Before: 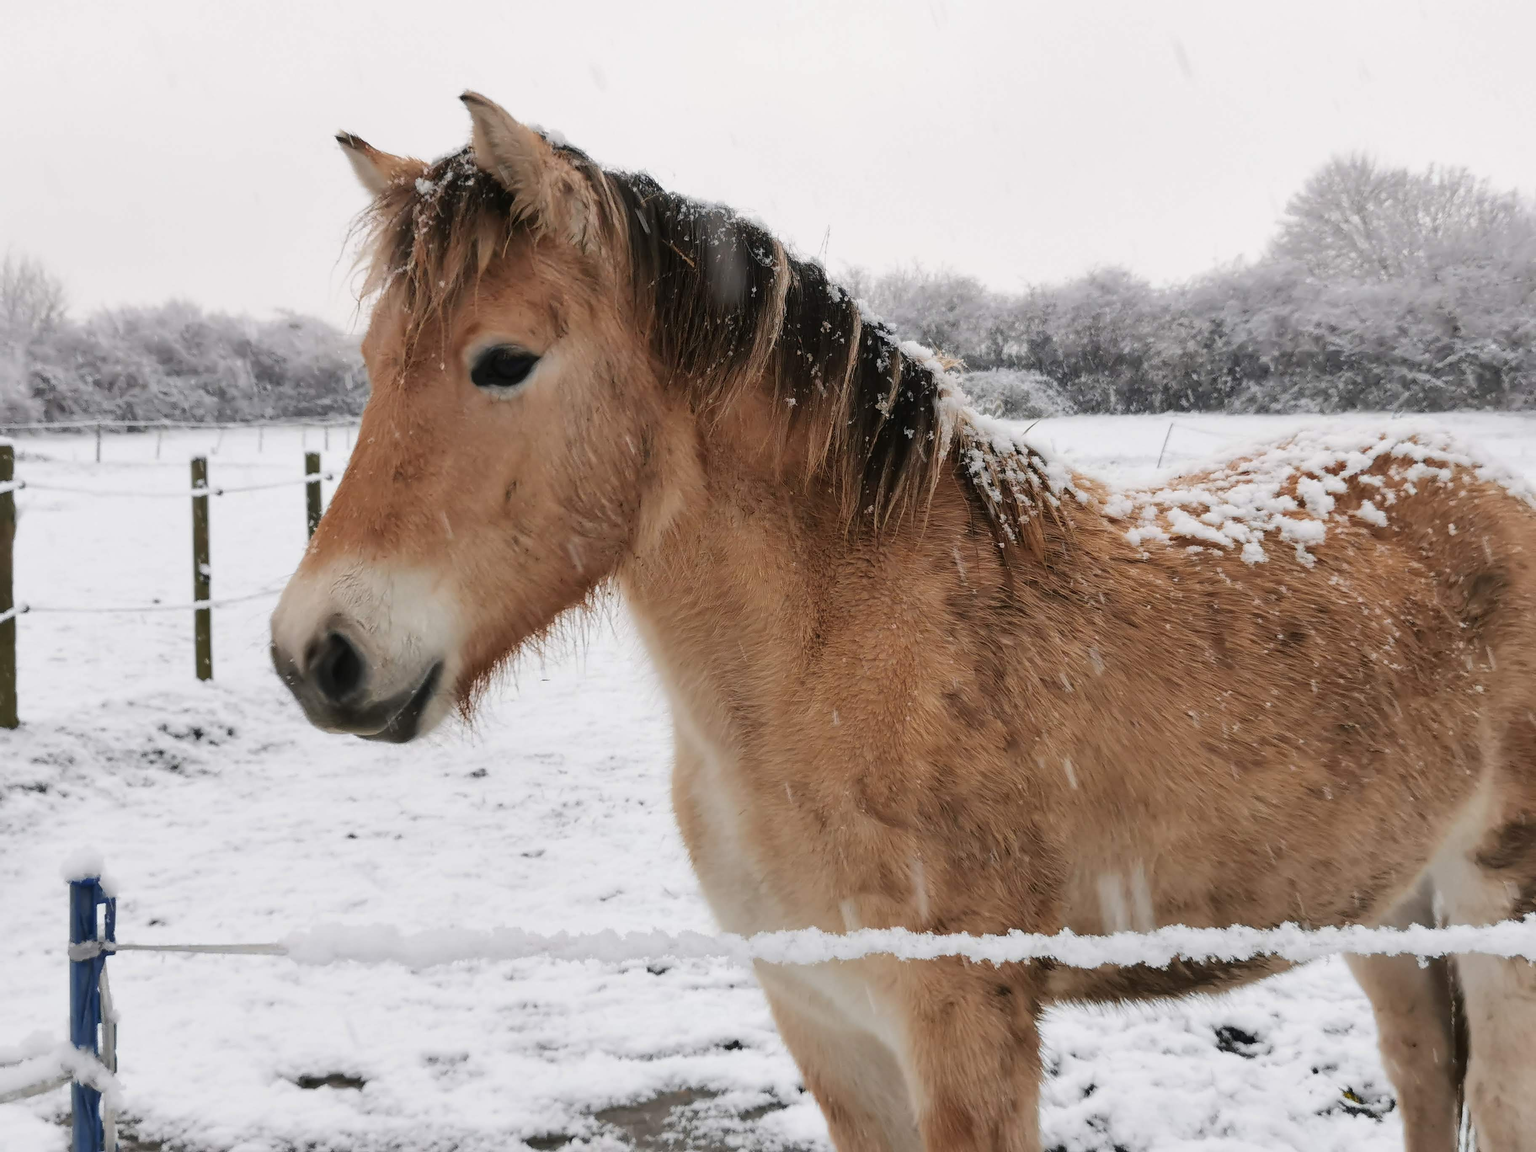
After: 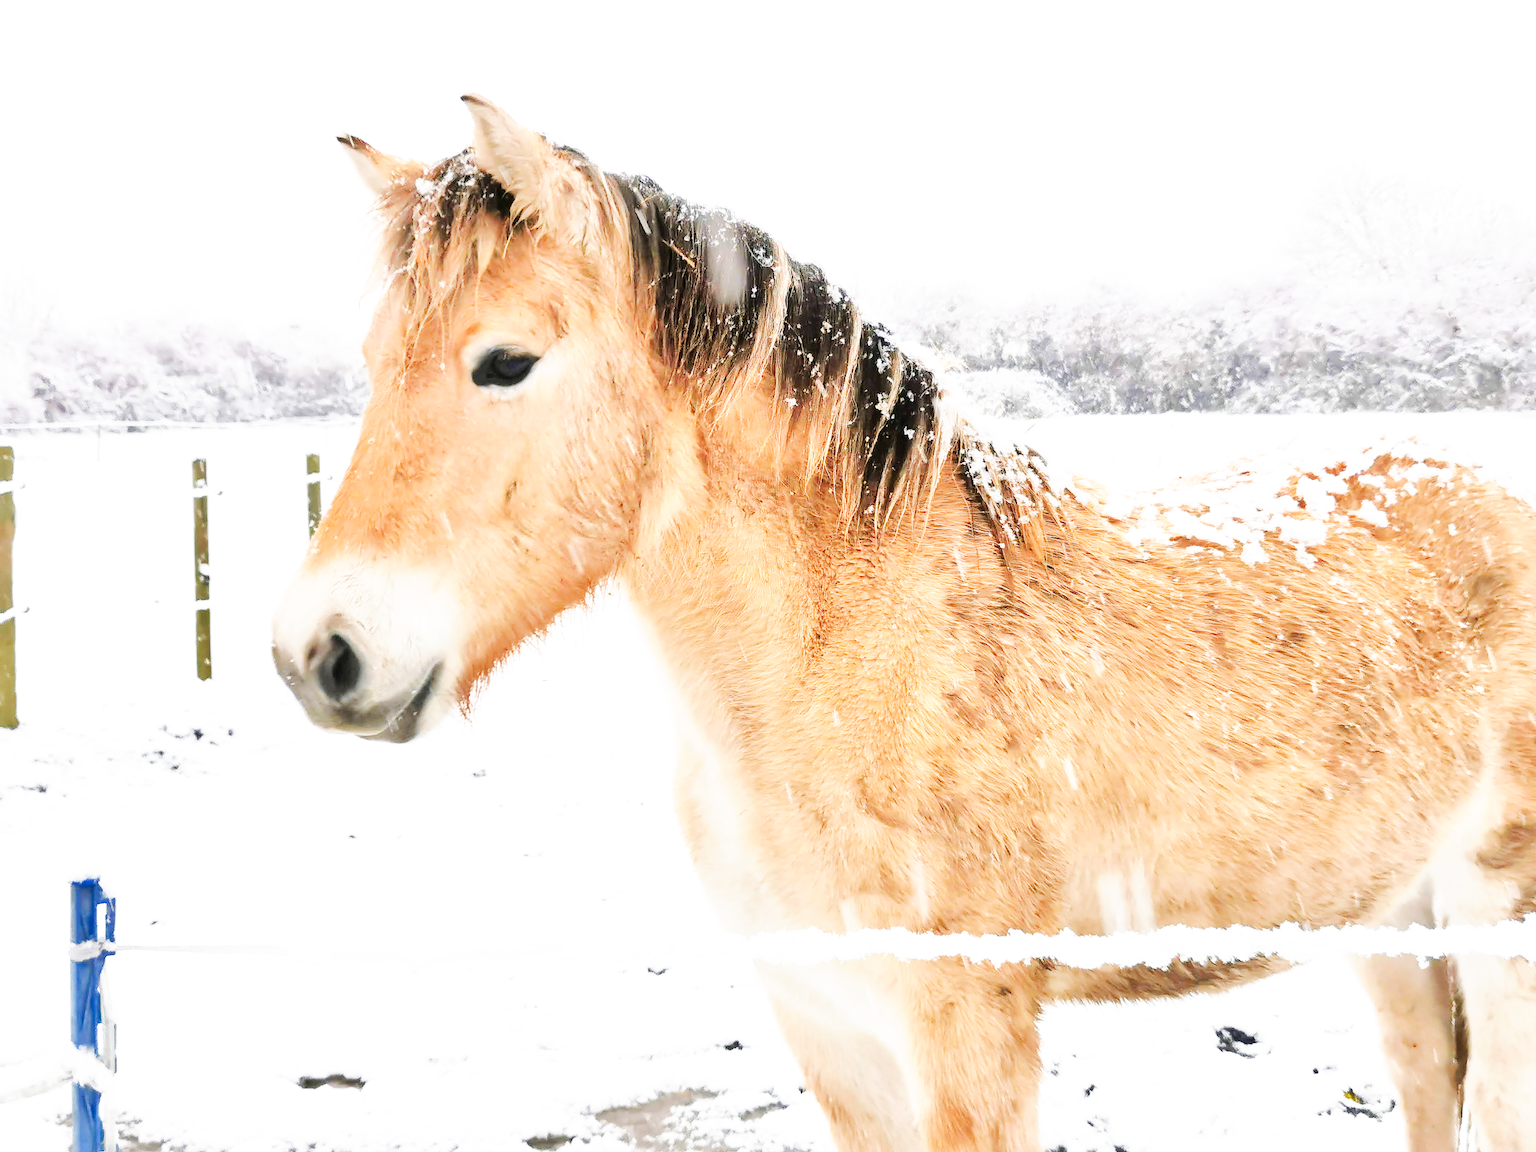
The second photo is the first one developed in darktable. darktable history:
exposure: exposure 0.722 EV, compensate highlight preservation false
tone curve: curves: ch0 [(0, 0) (0.003, 0.003) (0.011, 0.011) (0.025, 0.024) (0.044, 0.043) (0.069, 0.067) (0.1, 0.096) (0.136, 0.131) (0.177, 0.171) (0.224, 0.217) (0.277, 0.268) (0.335, 0.324) (0.399, 0.386) (0.468, 0.453) (0.543, 0.547) (0.623, 0.626) (0.709, 0.712) (0.801, 0.802) (0.898, 0.898) (1, 1)], preserve colors none
base curve: curves: ch0 [(0, 0) (0.007, 0.004) (0.027, 0.03) (0.046, 0.07) (0.207, 0.54) (0.442, 0.872) (0.673, 0.972) (1, 1)], preserve colors none
tone equalizer: -7 EV 0.15 EV, -6 EV 0.6 EV, -5 EV 1.15 EV, -4 EV 1.33 EV, -3 EV 1.15 EV, -2 EV 0.6 EV, -1 EV 0.15 EV, mask exposure compensation -0.5 EV
